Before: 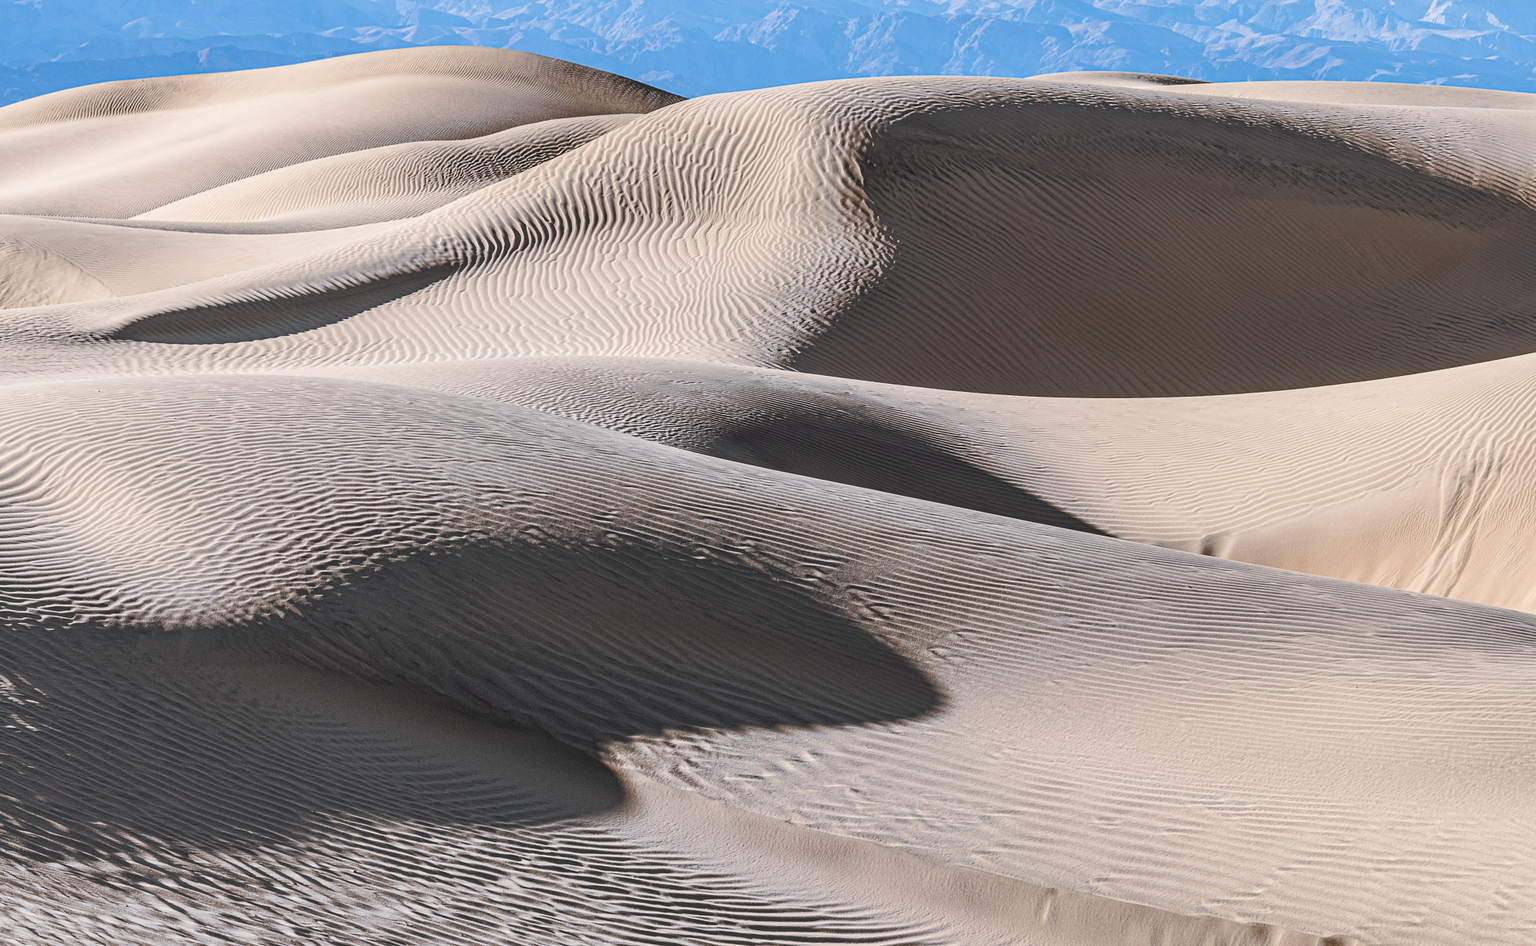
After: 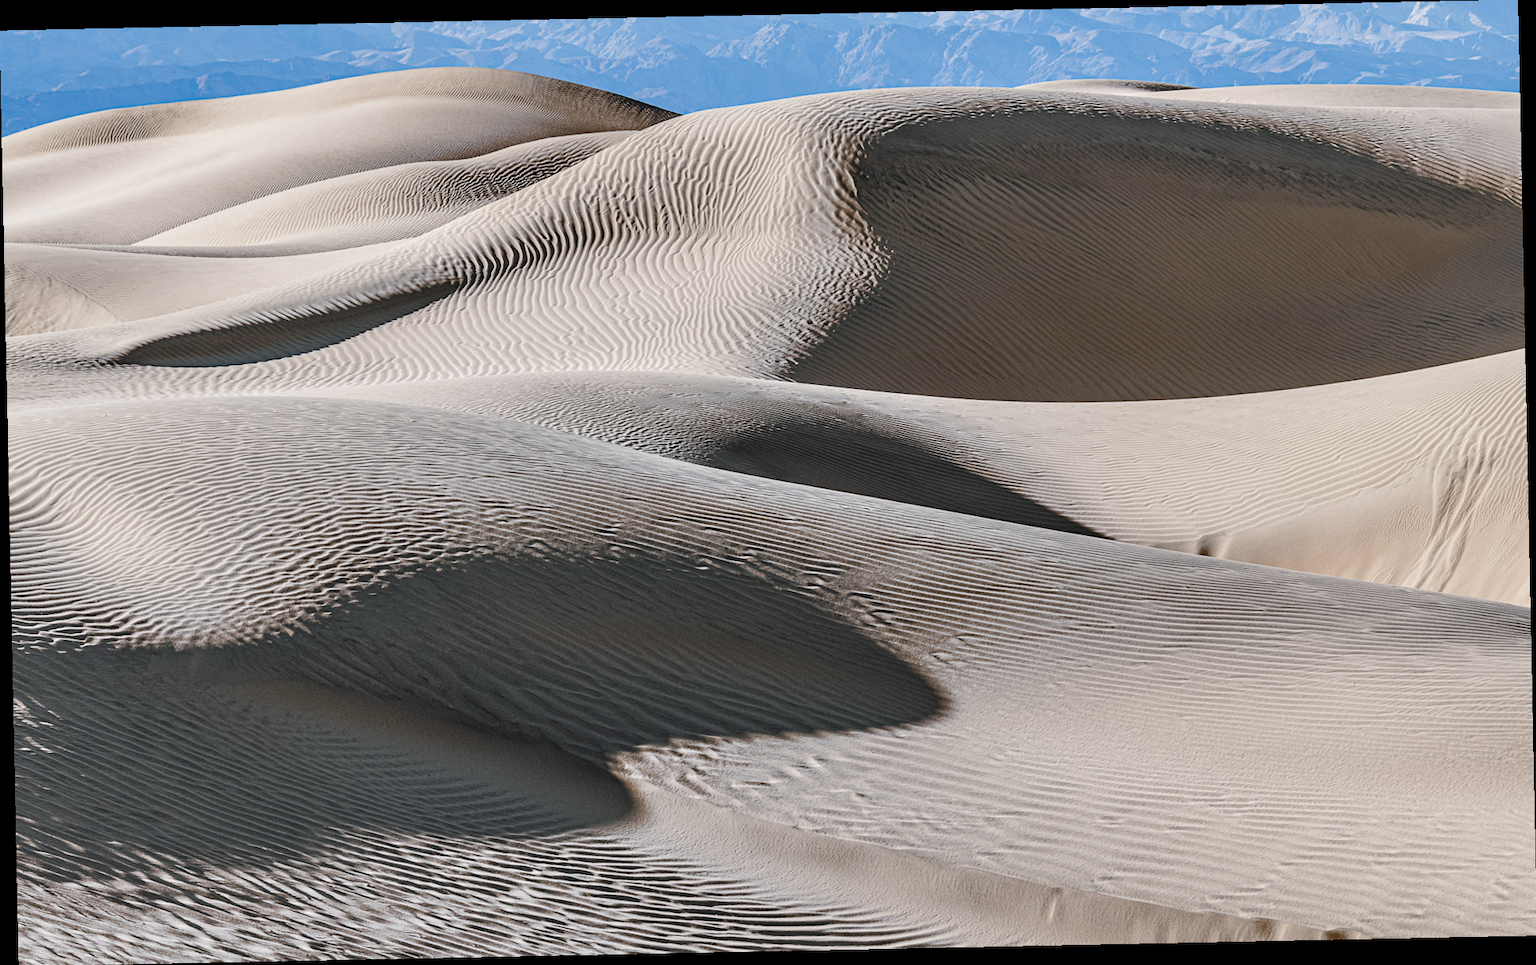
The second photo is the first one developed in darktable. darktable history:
color balance rgb: shadows lift › chroma 1%, shadows lift › hue 113°, highlights gain › chroma 0.2%, highlights gain › hue 333°, perceptual saturation grading › global saturation 20%, perceptual saturation grading › highlights -50%, perceptual saturation grading › shadows 25%, contrast -10%
rotate and perspective: rotation -1.17°, automatic cropping off
white balance: red 0.978, blue 0.999
contrast equalizer: y [[0.546, 0.552, 0.554, 0.554, 0.552, 0.546], [0.5 ×6], [0.5 ×6], [0 ×6], [0 ×6]]
